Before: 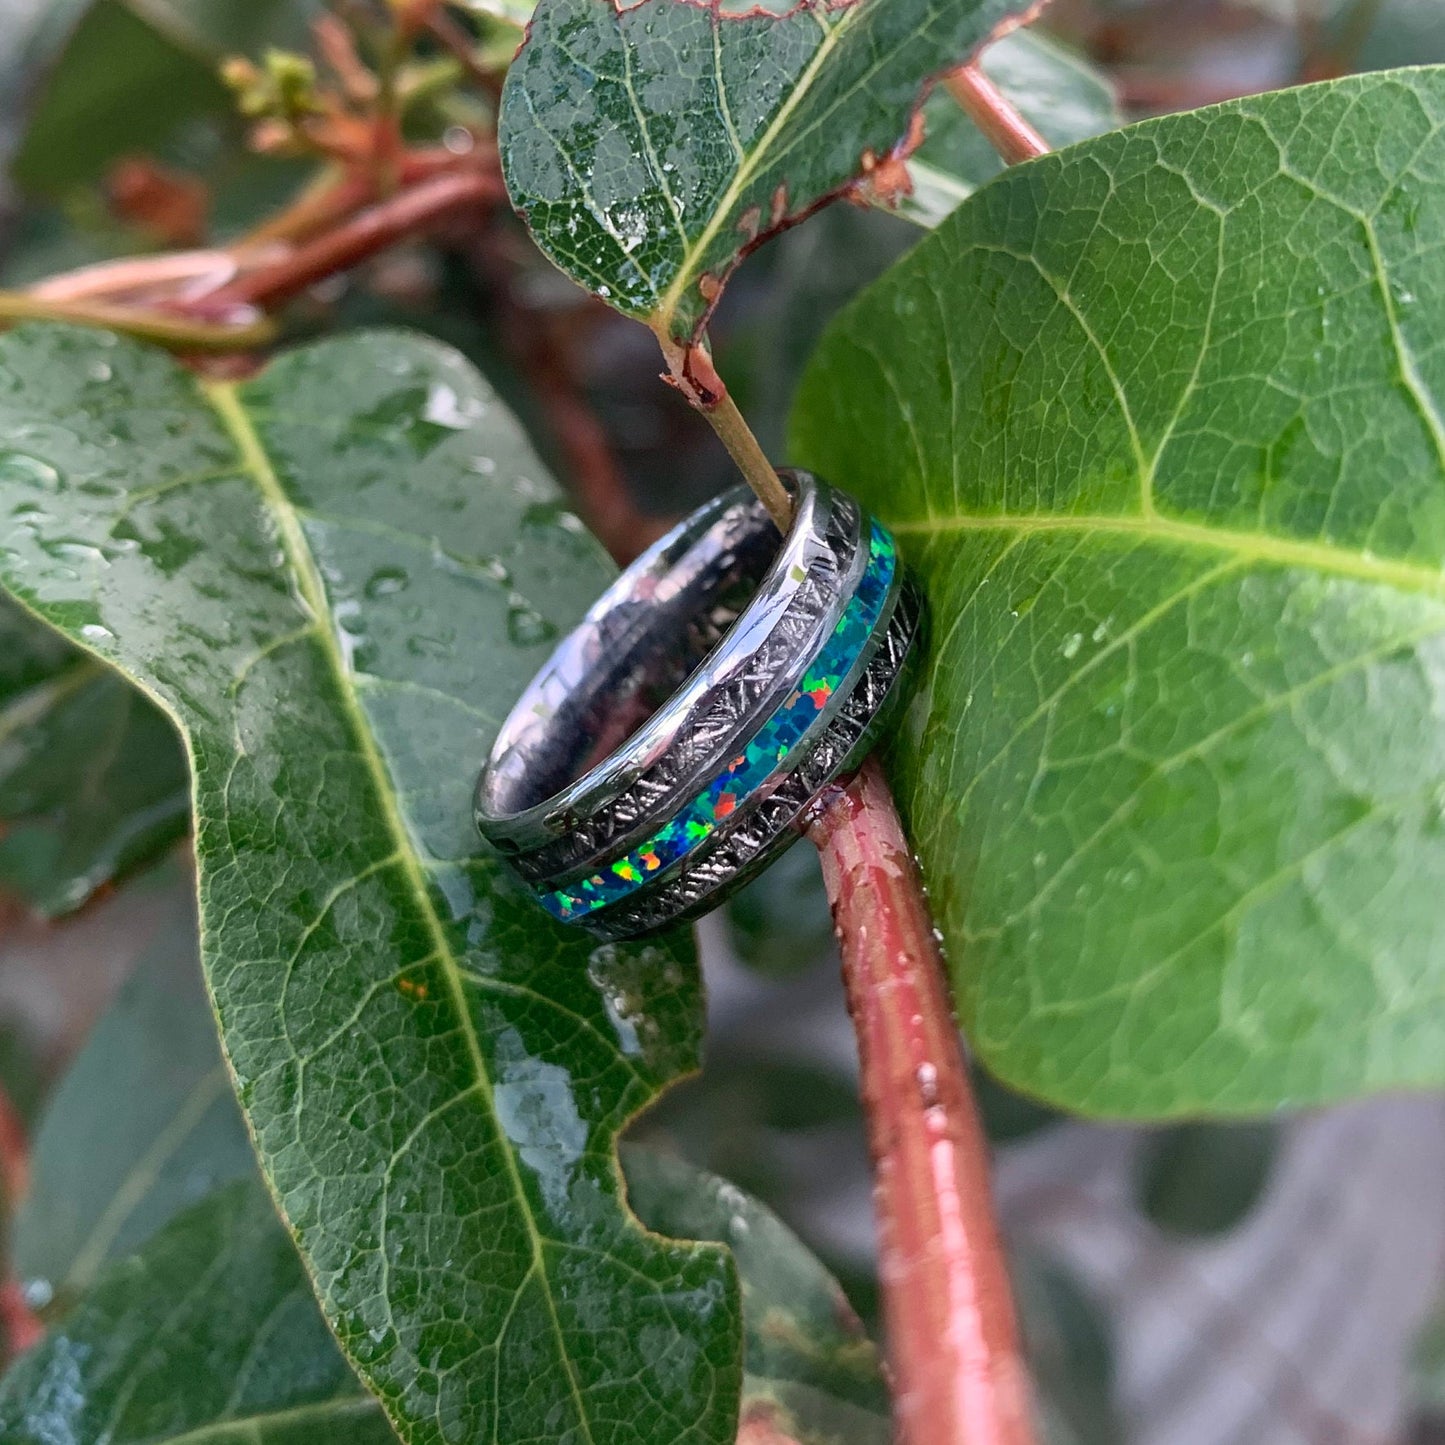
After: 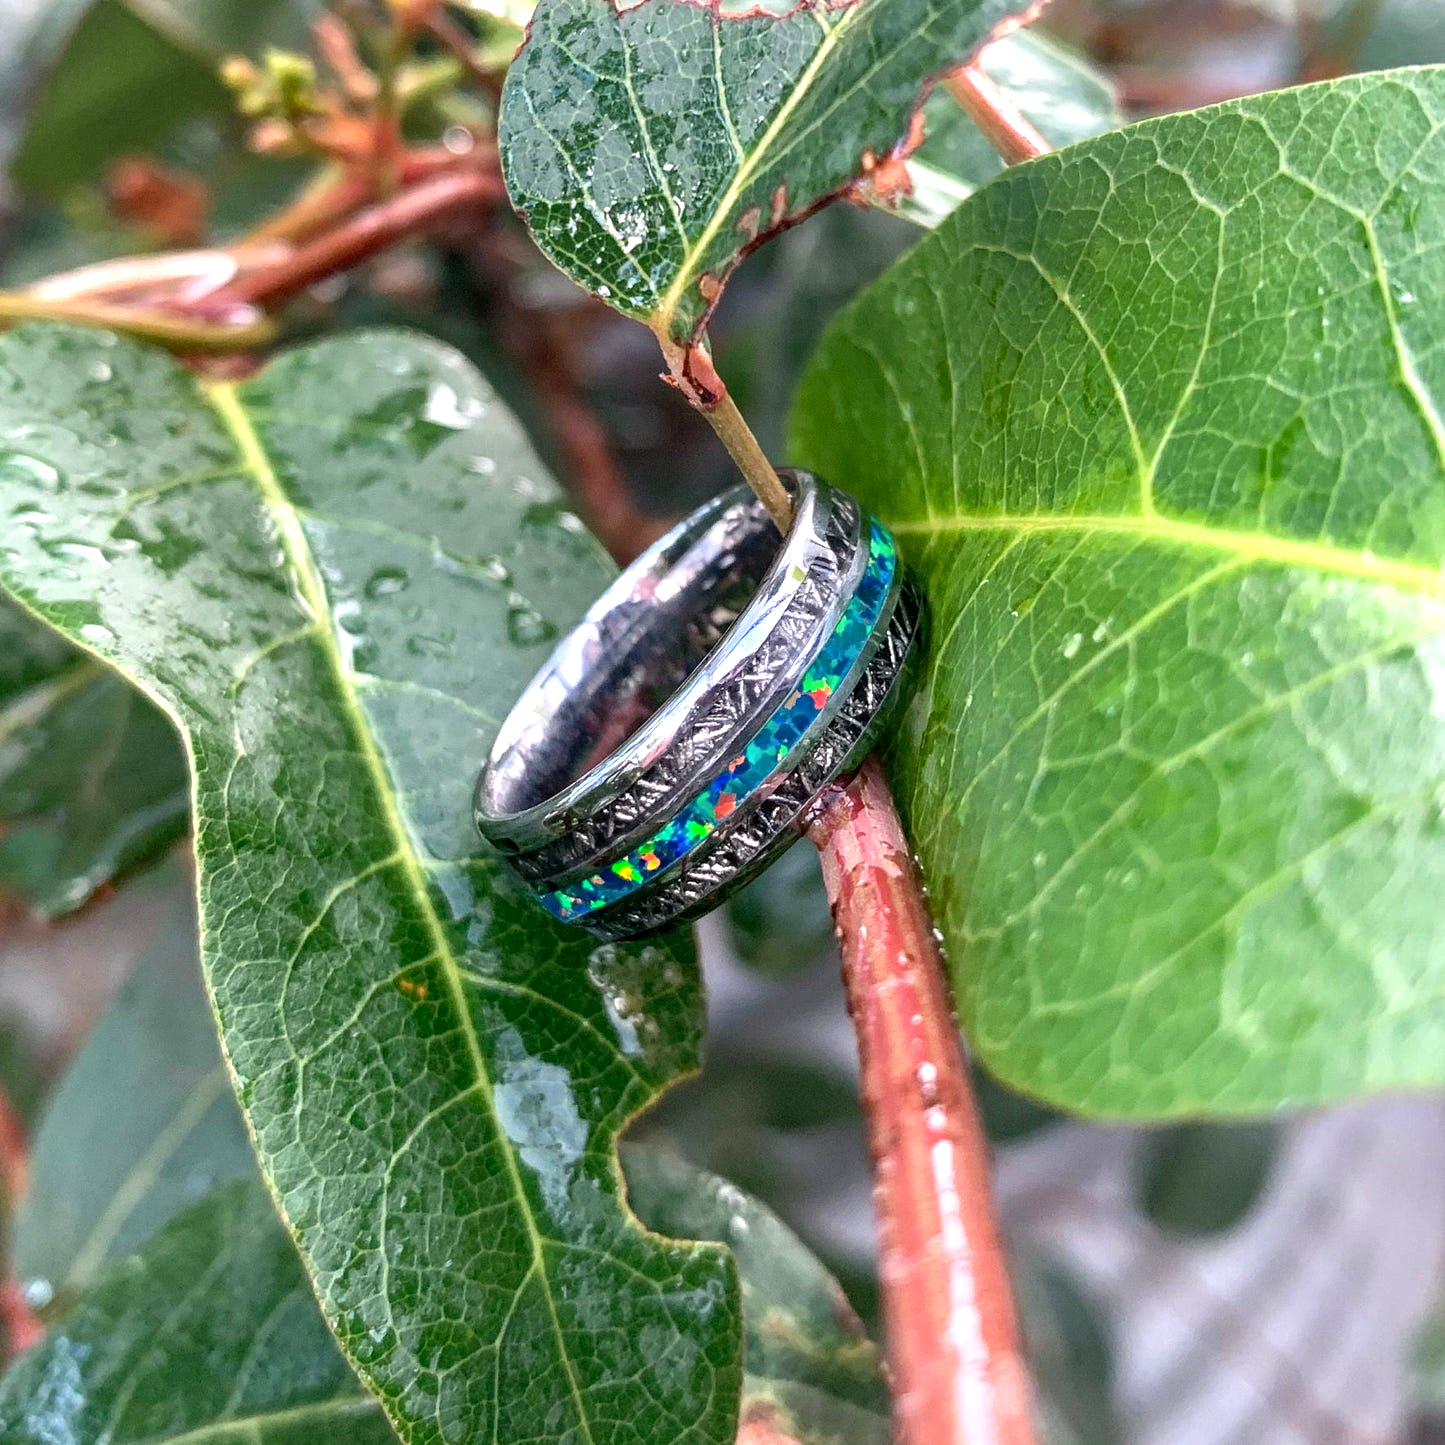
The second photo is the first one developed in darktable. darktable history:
exposure: exposure 0.74 EV, compensate highlight preservation false
local contrast: on, module defaults
